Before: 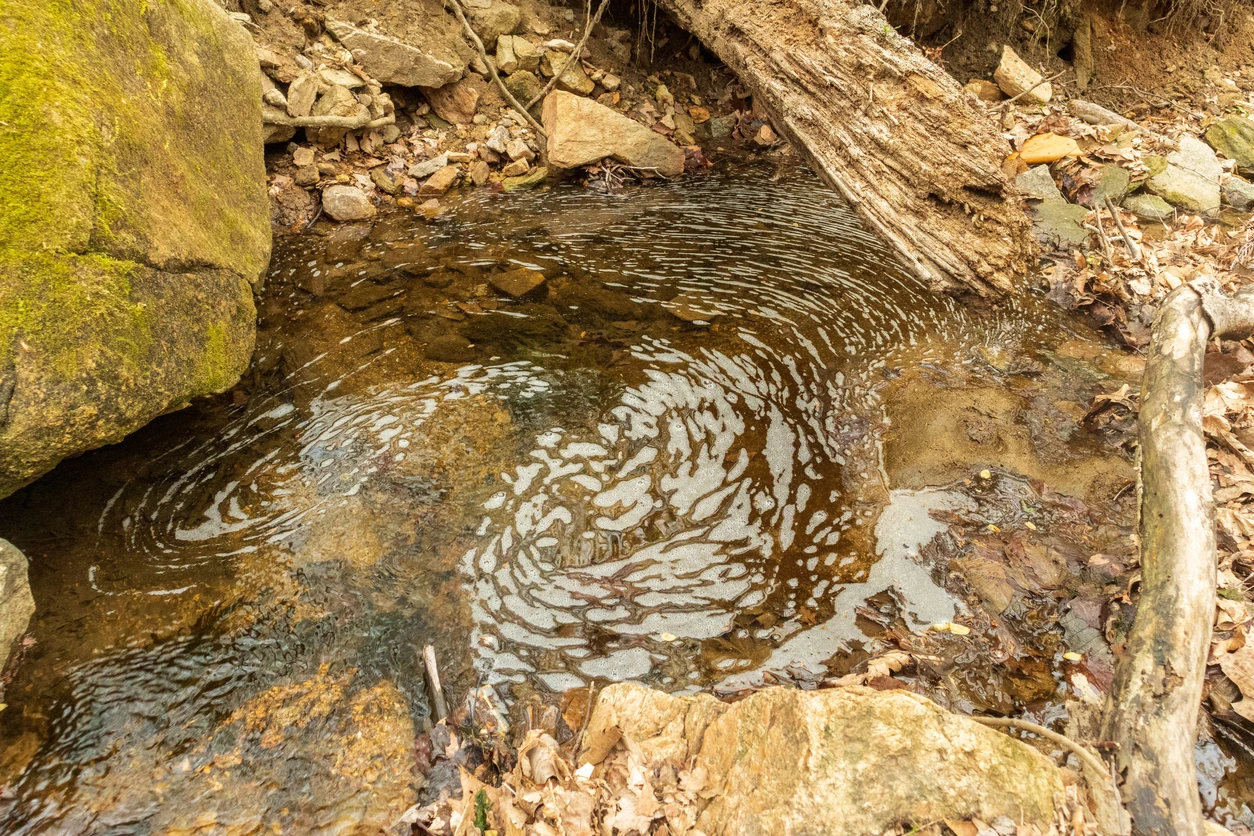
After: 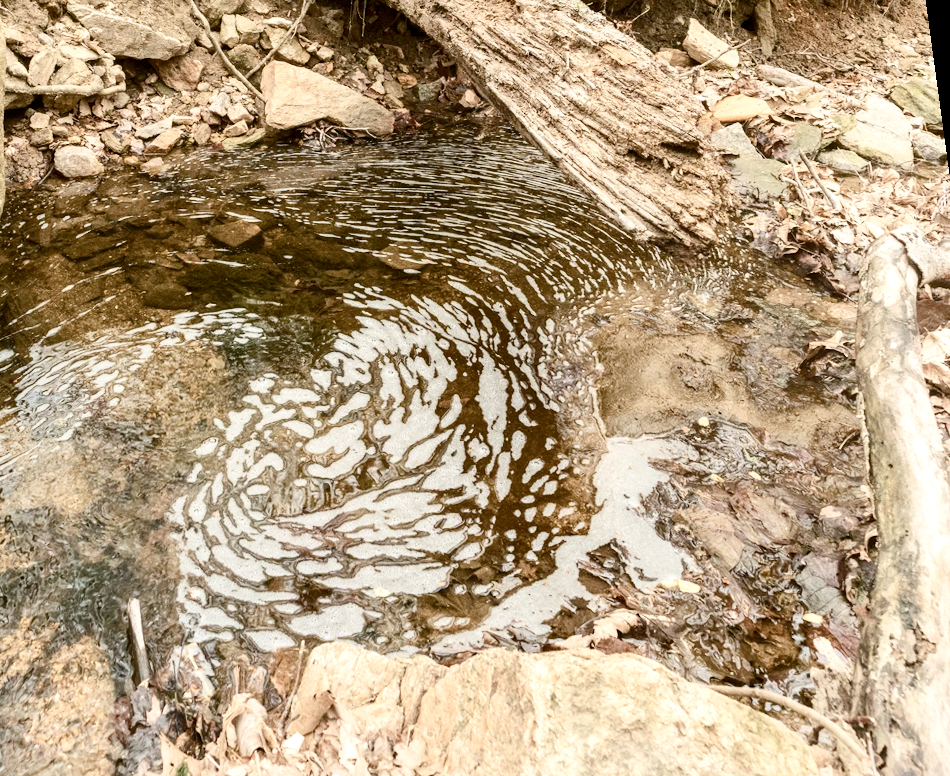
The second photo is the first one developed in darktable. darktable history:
exposure: black level correction 0.001, exposure 0.5 EV, compensate exposure bias true, compensate highlight preservation false
crop and rotate: left 24.034%, top 2.838%, right 6.406%, bottom 6.299%
rotate and perspective: rotation 0.128°, lens shift (vertical) -0.181, lens shift (horizontal) -0.044, shear 0.001, automatic cropping off
contrast brightness saturation: contrast 0.25, saturation -0.31
color balance rgb: shadows lift › chroma 1%, shadows lift › hue 113°, highlights gain › chroma 0.2%, highlights gain › hue 333°, perceptual saturation grading › global saturation 20%, perceptual saturation grading › highlights -50%, perceptual saturation grading › shadows 25%, contrast -10%
